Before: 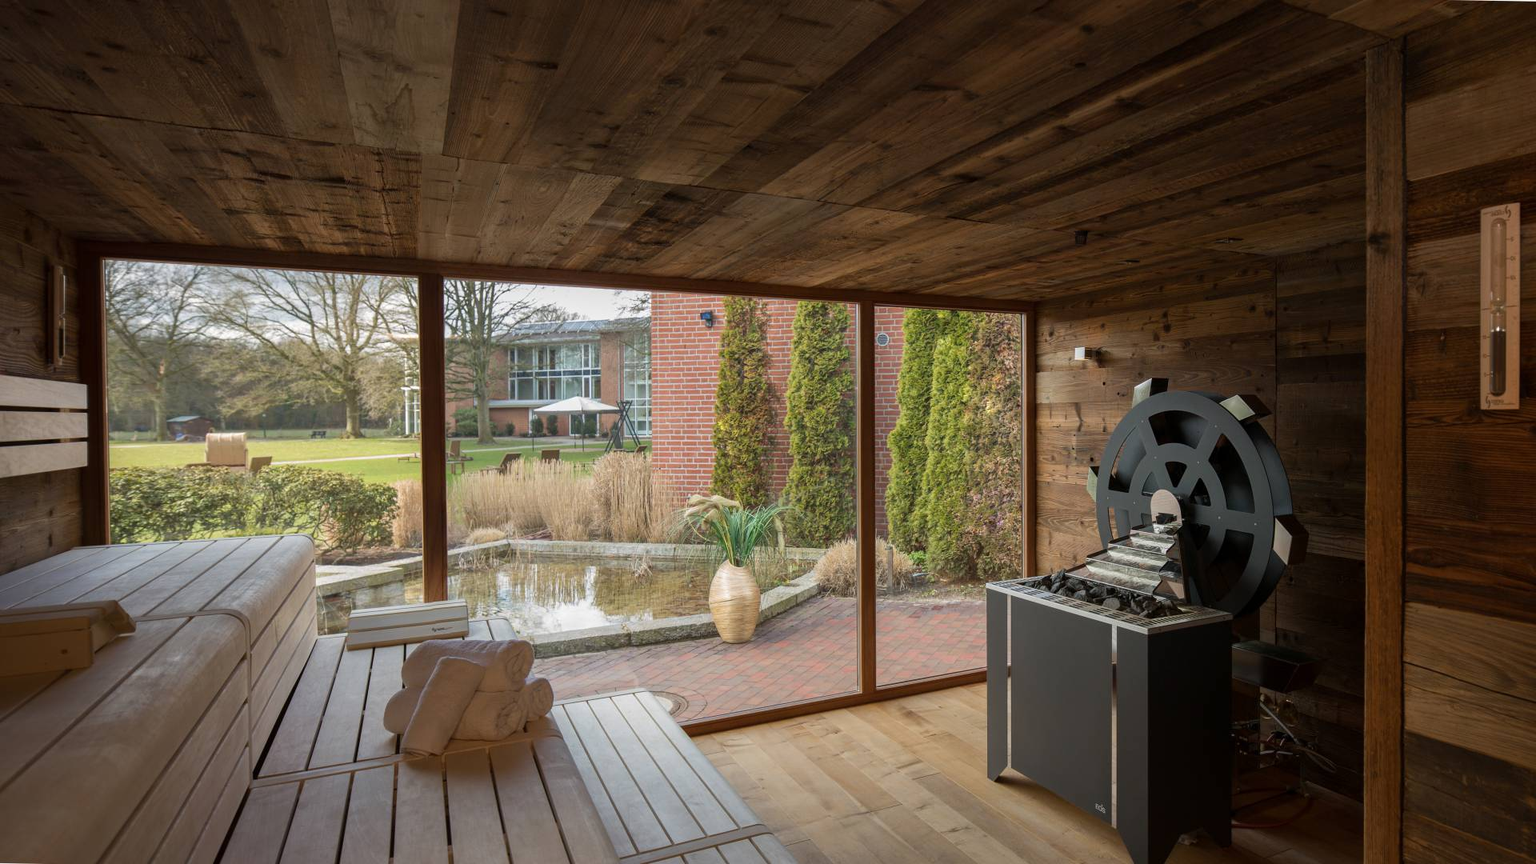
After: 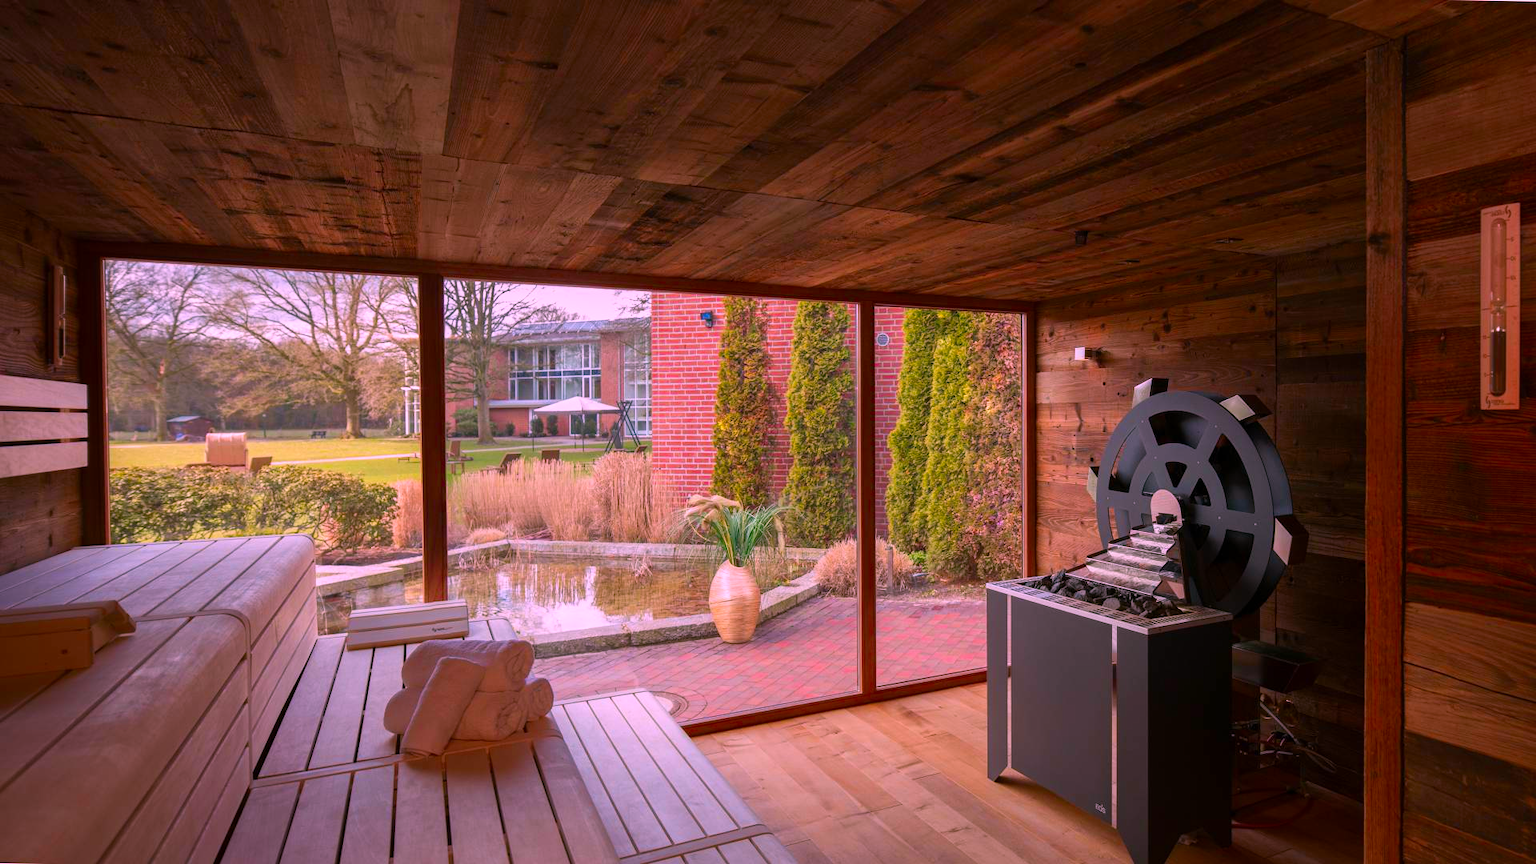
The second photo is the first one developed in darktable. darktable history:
color correction: highlights a* 19.47, highlights b* -12.03, saturation 1.68
